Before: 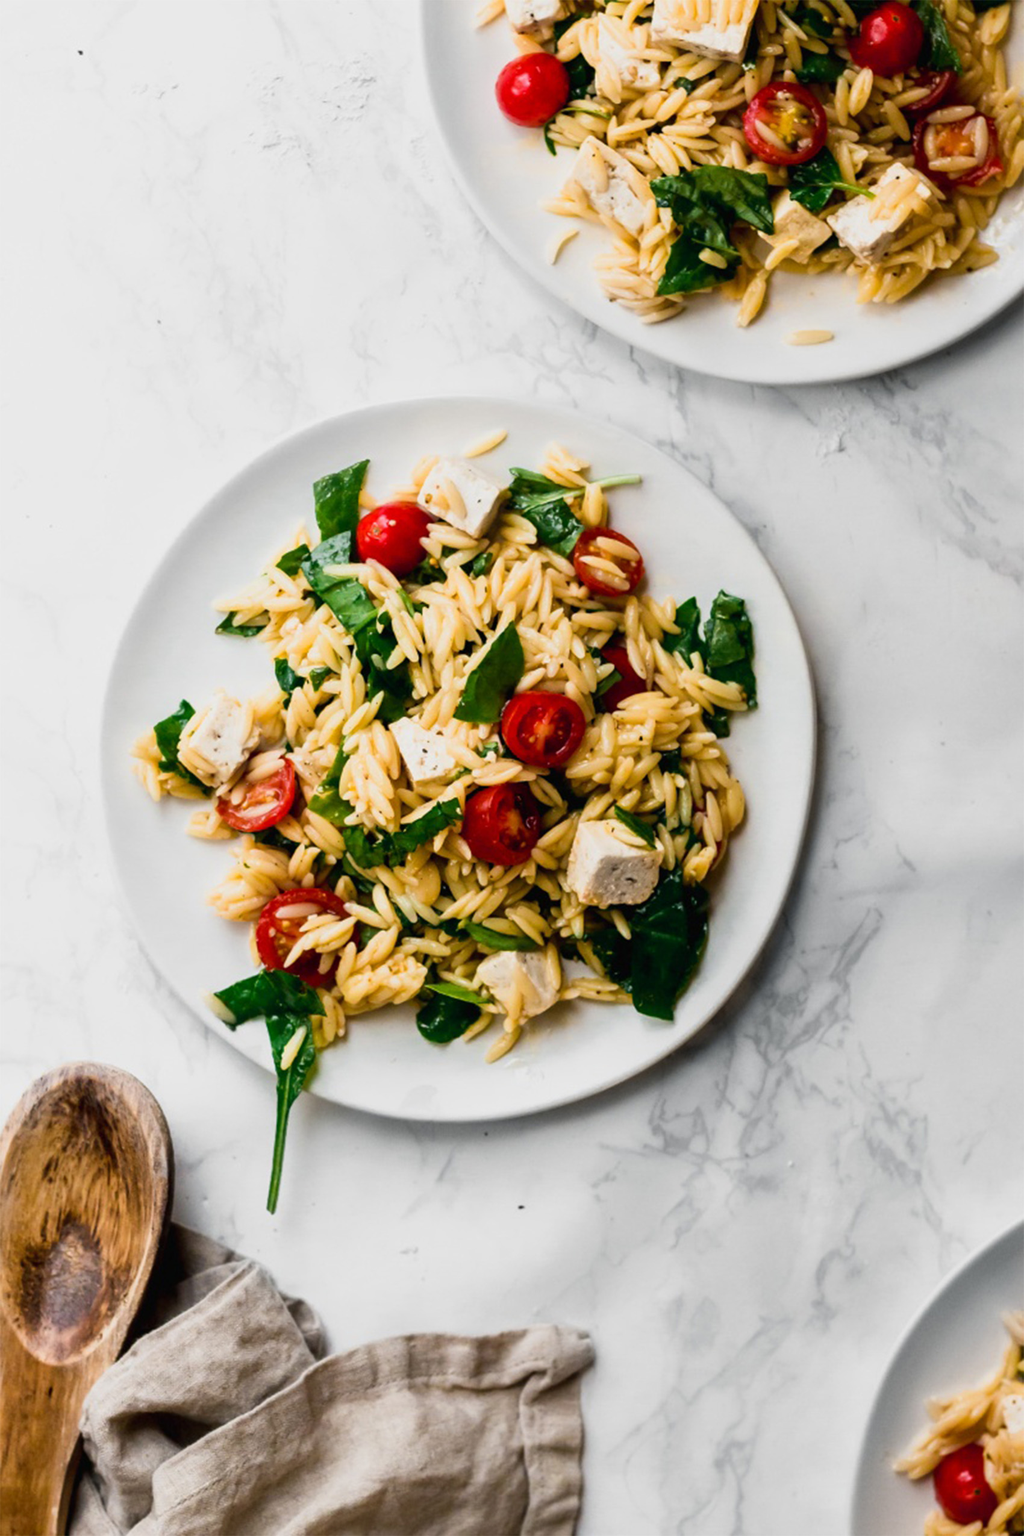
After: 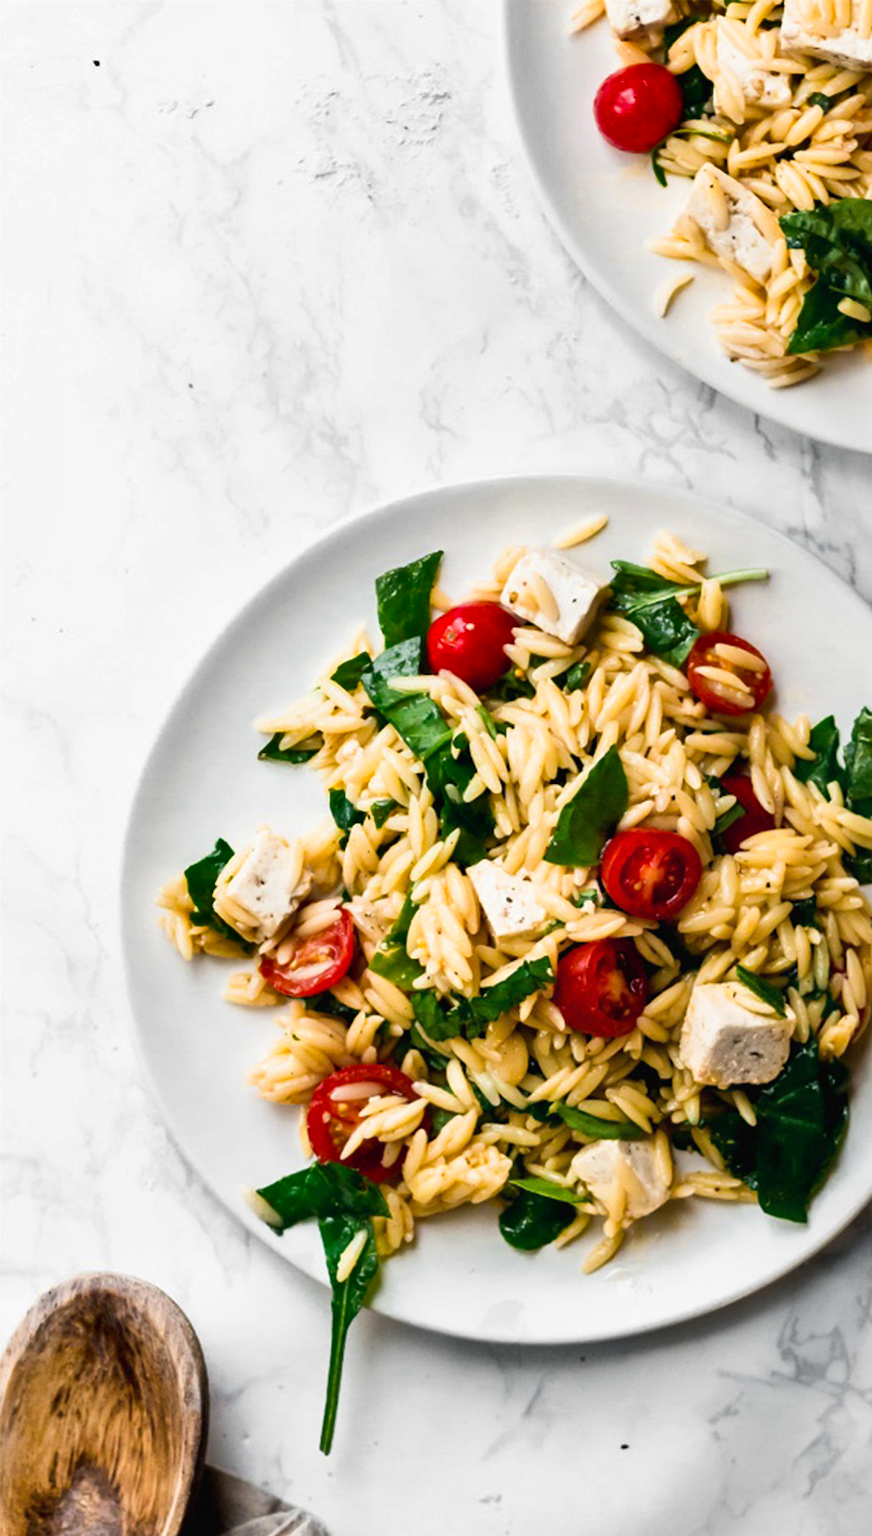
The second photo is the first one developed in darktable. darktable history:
crop: right 28.72%, bottom 16.11%
exposure: exposure 0.231 EV, compensate exposure bias true, compensate highlight preservation false
shadows and highlights: soften with gaussian
